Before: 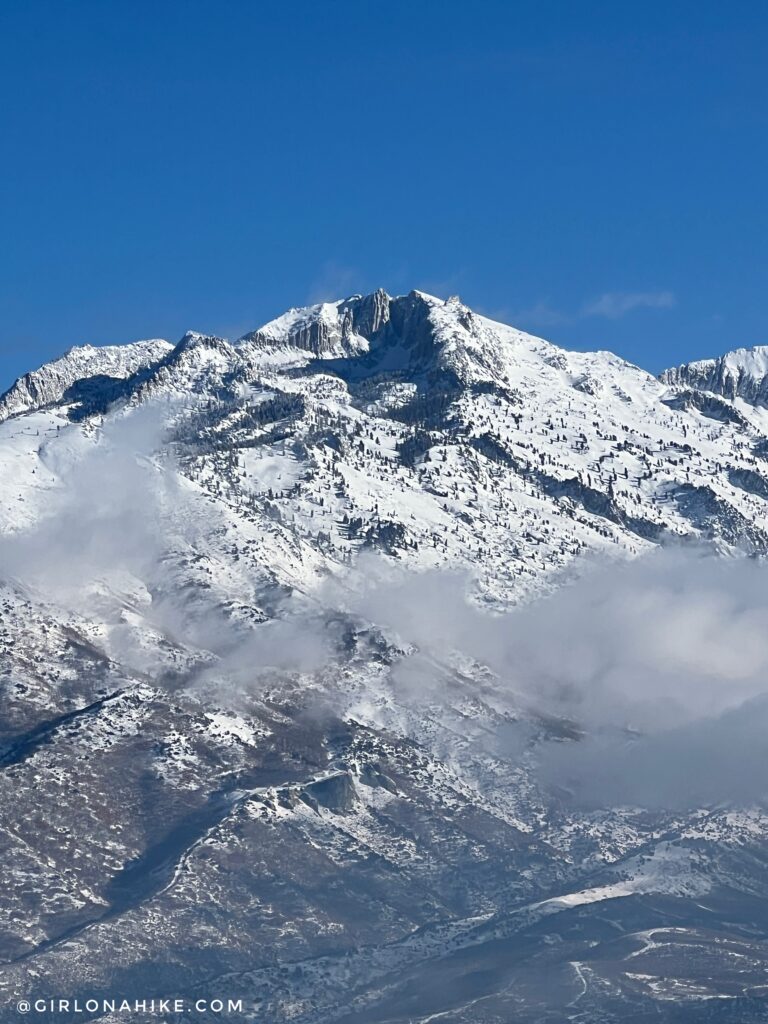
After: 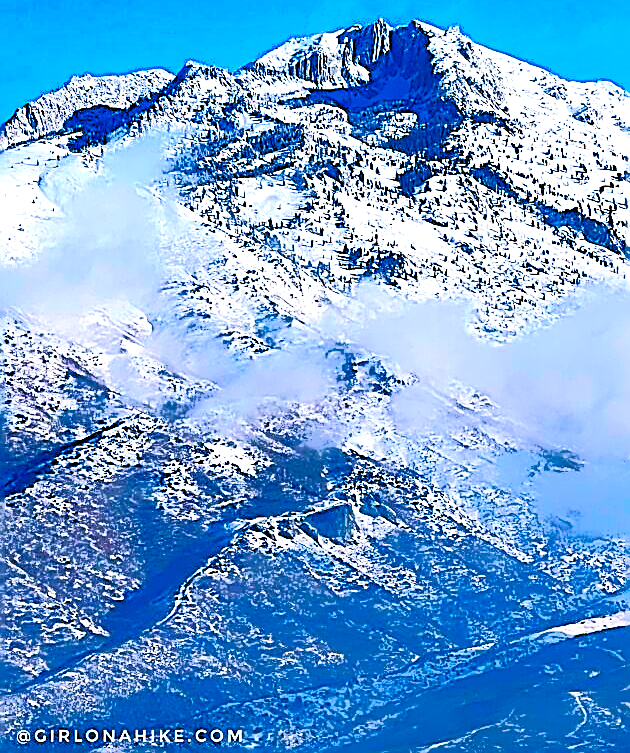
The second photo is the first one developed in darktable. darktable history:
tone curve: curves: ch0 [(0, 0) (0.003, 0.003) (0.011, 0.01) (0.025, 0.023) (0.044, 0.042) (0.069, 0.065) (0.1, 0.094) (0.136, 0.128) (0.177, 0.167) (0.224, 0.211) (0.277, 0.261) (0.335, 0.316) (0.399, 0.376) (0.468, 0.441) (0.543, 0.685) (0.623, 0.741) (0.709, 0.8) (0.801, 0.863) (0.898, 0.929) (1, 1)], color space Lab, independent channels, preserve colors none
velvia: strength 39.02%
color correction: highlights a* 1.56, highlights b* -1.78, saturation 2.52
crop: top 26.448%, right 17.947%
tone equalizer: -8 EV -0.759 EV, -7 EV -0.714 EV, -6 EV -0.595 EV, -5 EV -0.402 EV, -3 EV 0.386 EV, -2 EV 0.6 EV, -1 EV 0.699 EV, +0 EV 0.733 EV, smoothing diameter 2%, edges refinement/feathering 17.79, mask exposure compensation -1.57 EV, filter diffusion 5
color balance rgb: global offset › chroma 0.132%, global offset › hue 253.41°, perceptual saturation grading › global saturation 0.51%, perceptual saturation grading › highlights -15.437%, perceptual saturation grading › shadows 25.729%, global vibrance 20%
sharpen: amount 1.992
